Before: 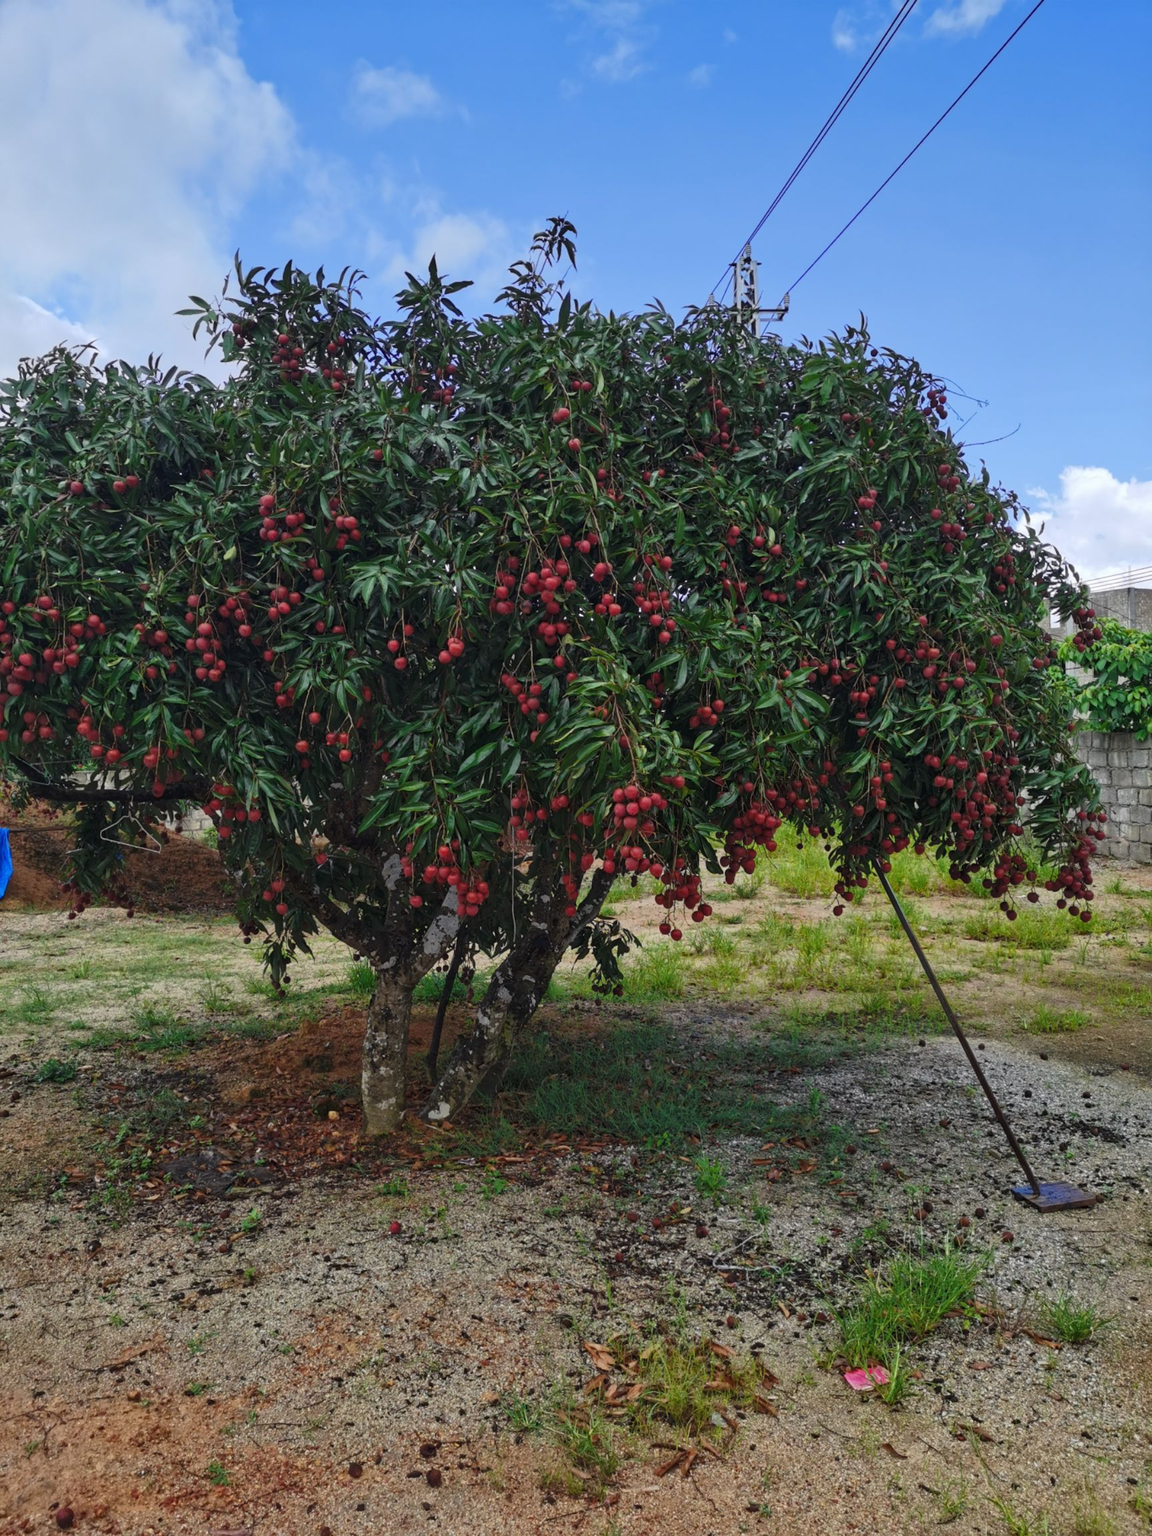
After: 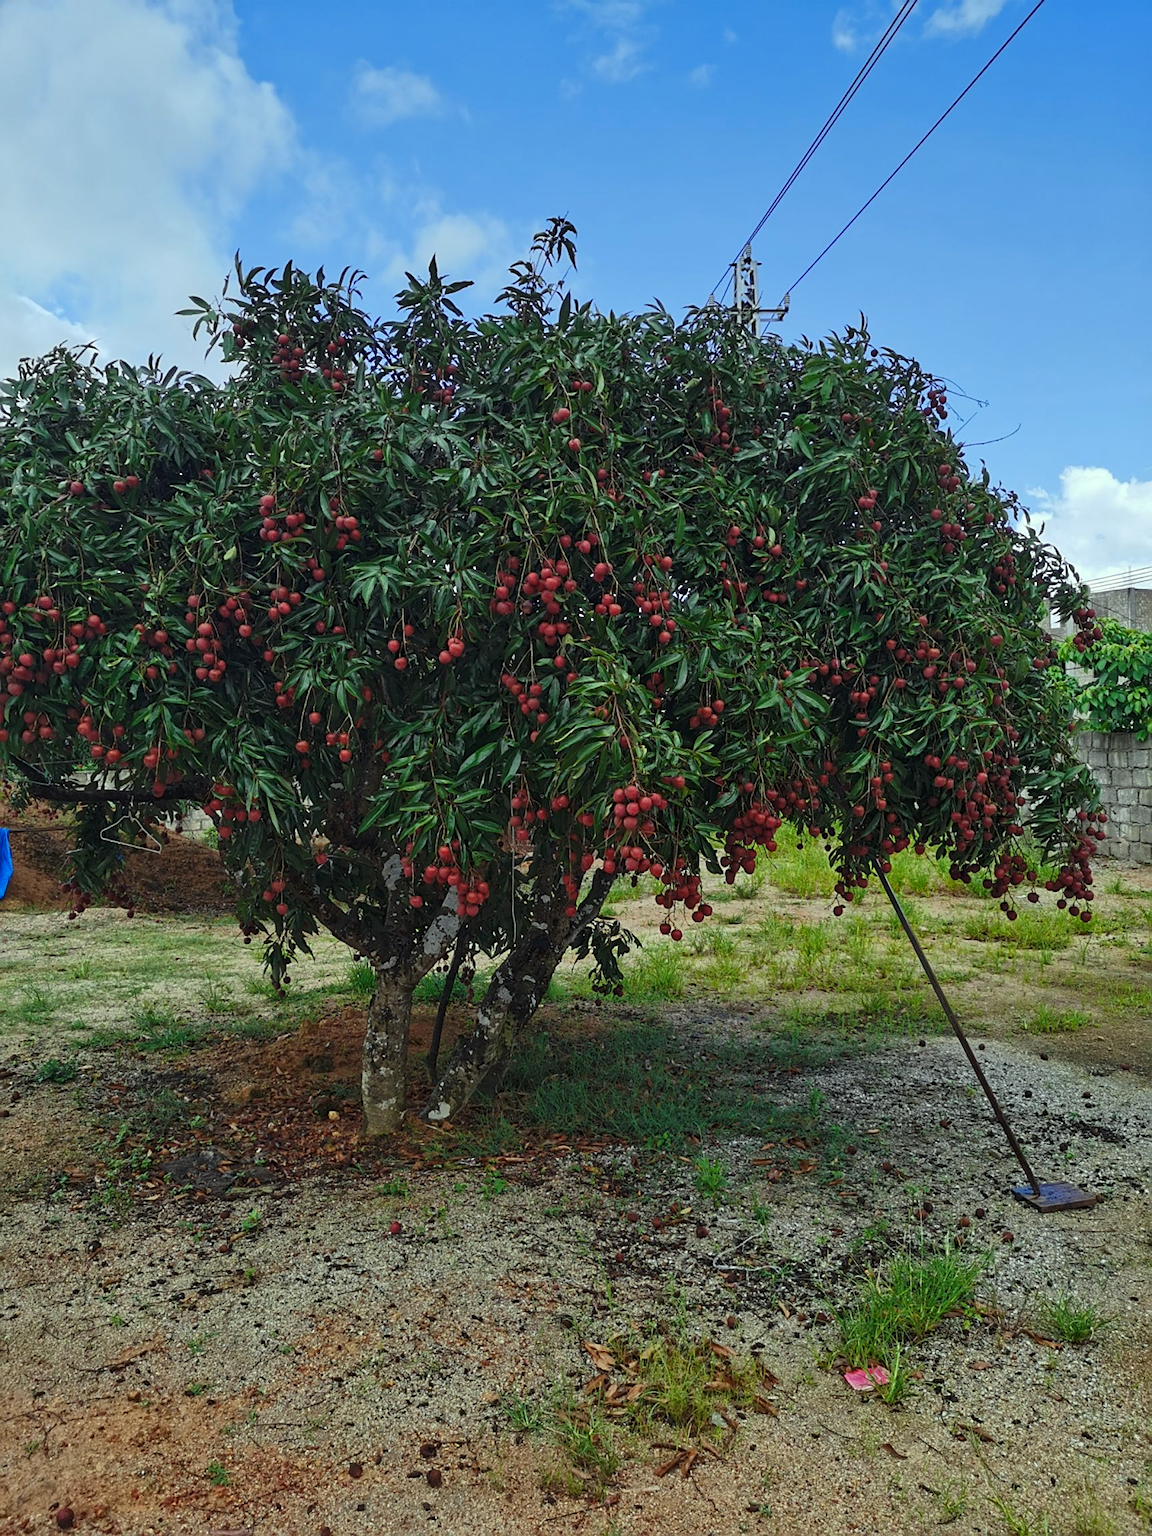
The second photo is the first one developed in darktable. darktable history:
sharpen: amount 0.495
color correction: highlights a* -8.26, highlights b* 3.46
